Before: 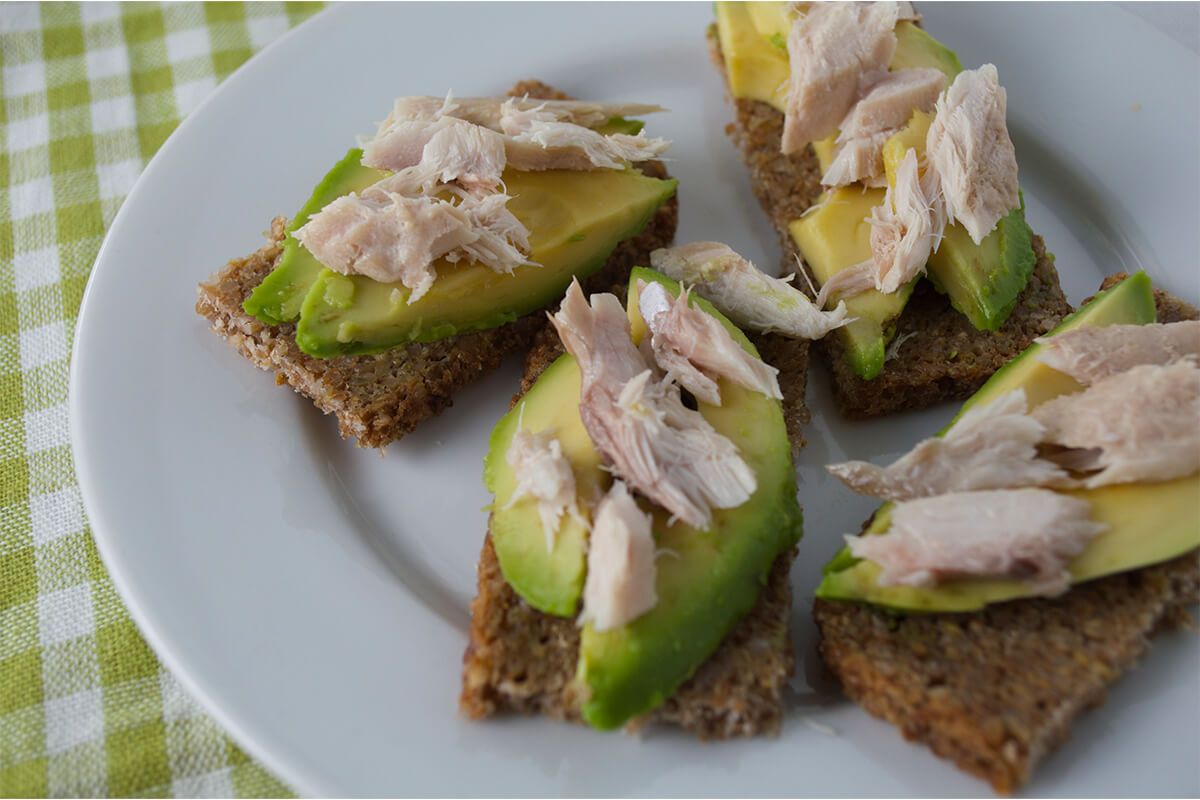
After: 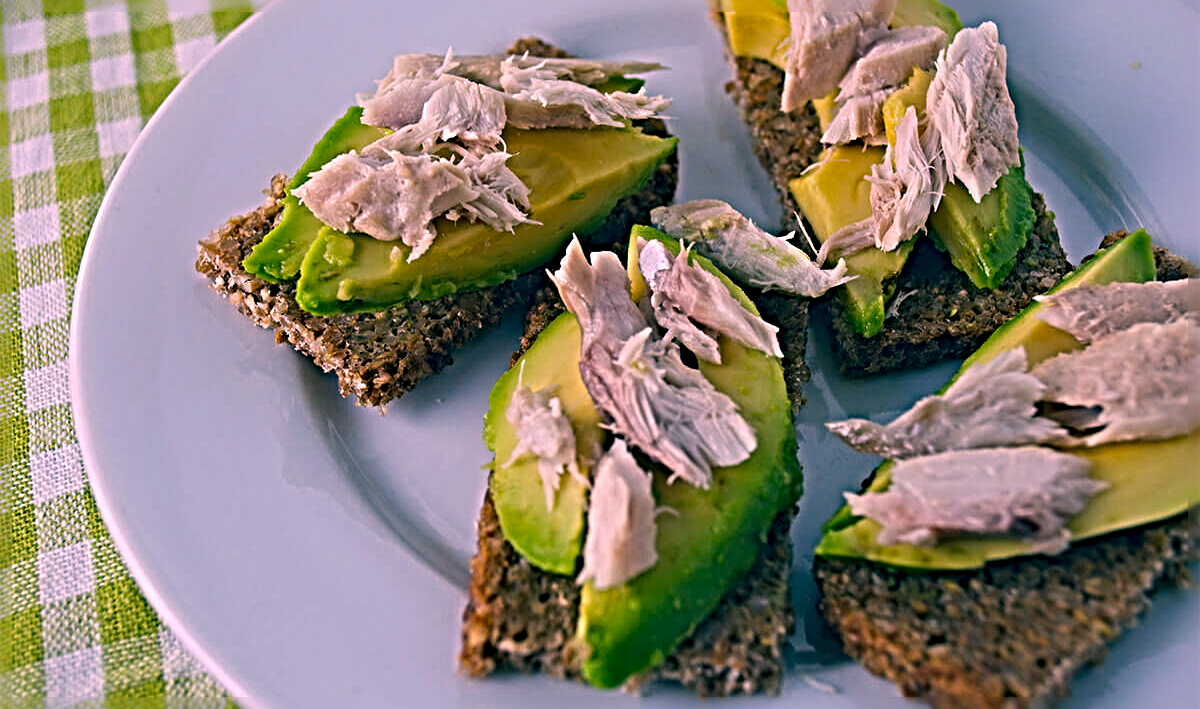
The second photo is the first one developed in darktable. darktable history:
exposure: compensate highlight preservation false
crop and rotate: top 5.475%, bottom 5.873%
color correction: highlights a* 16.29, highlights b* 0.217, shadows a* -15.42, shadows b* -13.84, saturation 1.52
sharpen: radius 6.284, amount 1.785, threshold 0.124
